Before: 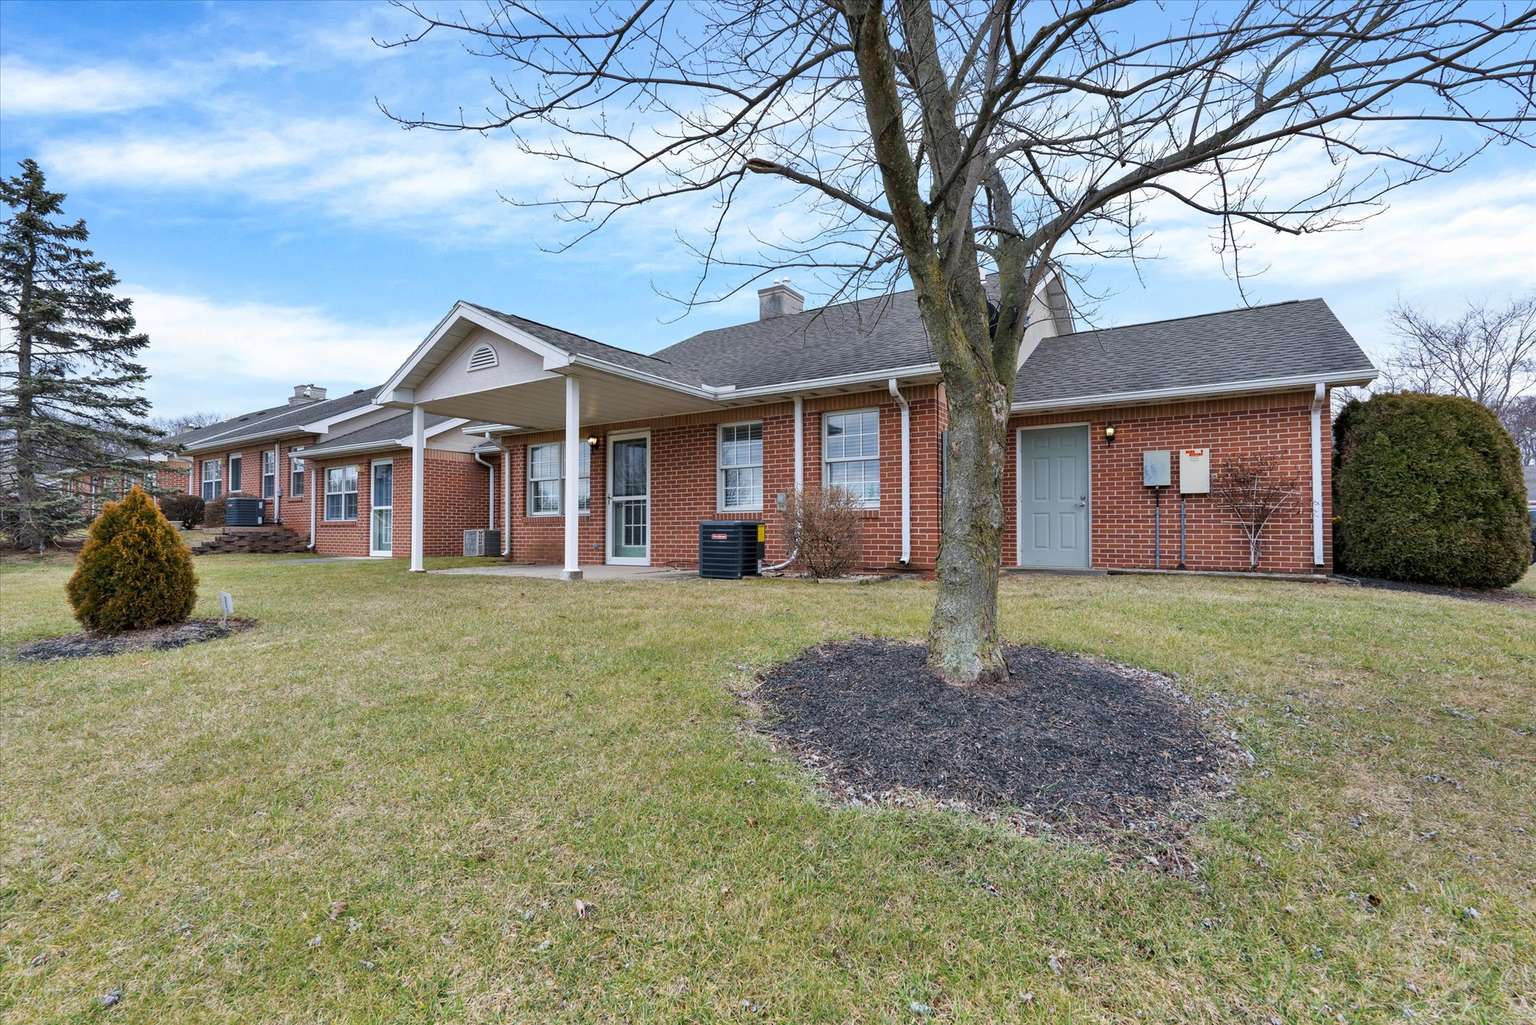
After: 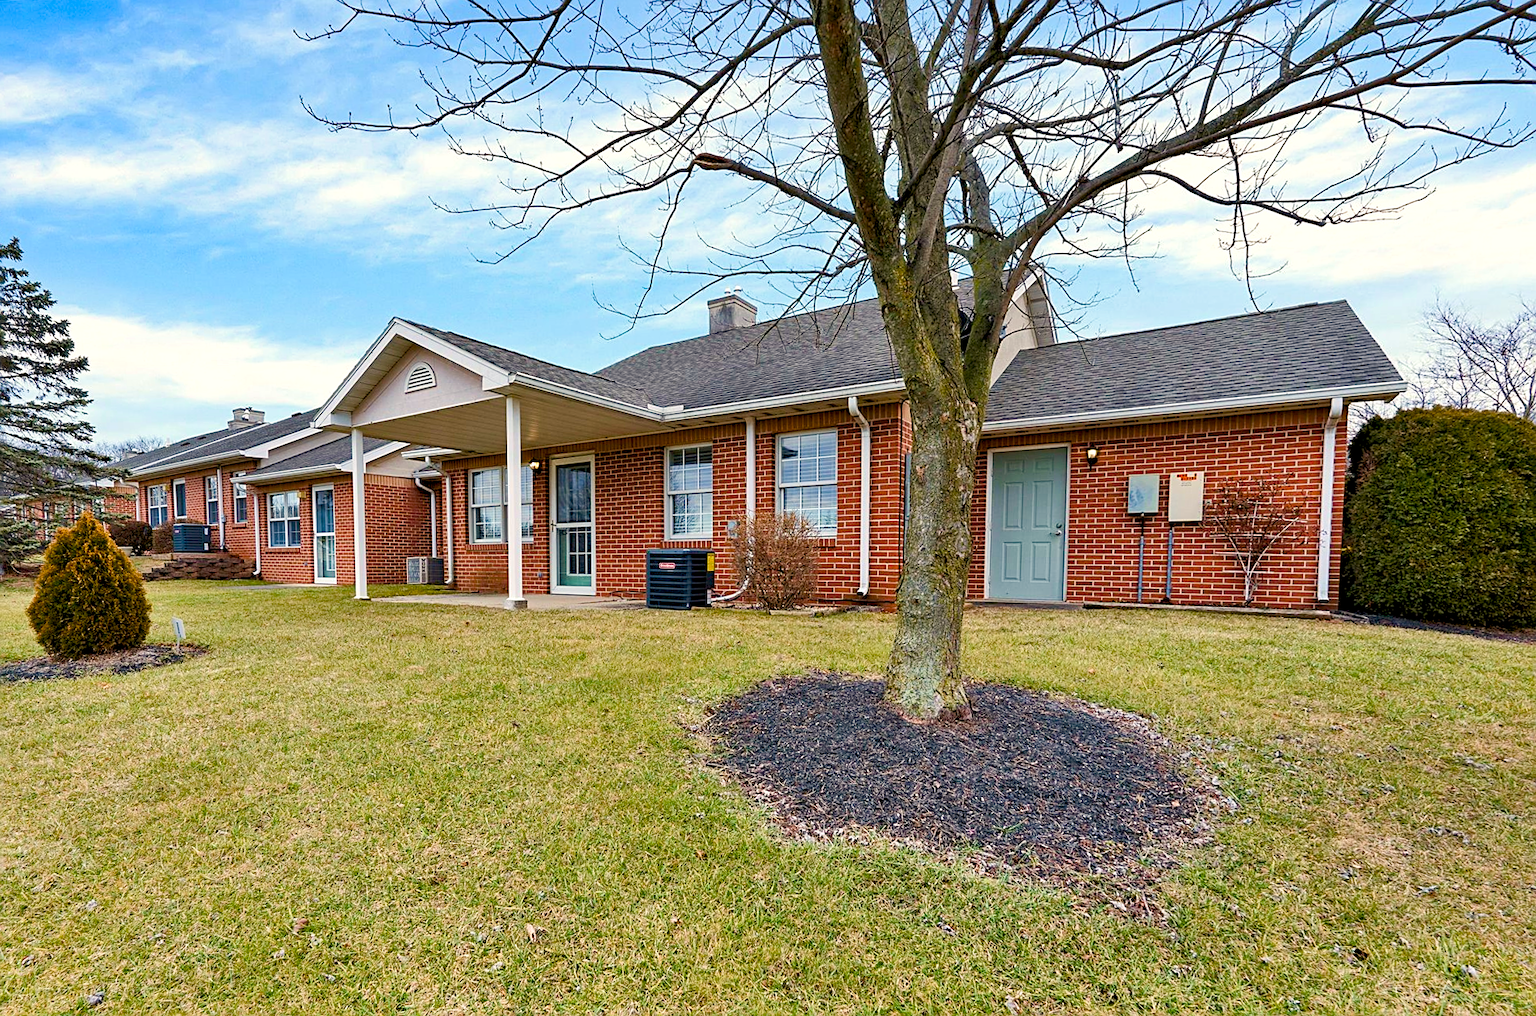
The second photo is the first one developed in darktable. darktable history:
white balance: red 1.045, blue 0.932
tone equalizer: -8 EV -0.417 EV, -7 EV -0.389 EV, -6 EV -0.333 EV, -5 EV -0.222 EV, -3 EV 0.222 EV, -2 EV 0.333 EV, -1 EV 0.389 EV, +0 EV 0.417 EV, edges refinement/feathering 500, mask exposure compensation -1.57 EV, preserve details no
sharpen: on, module defaults
color balance rgb: global offset › luminance -0.5%, perceptual saturation grading › highlights -17.77%, perceptual saturation grading › mid-tones 33.1%, perceptual saturation grading › shadows 50.52%, perceptual brilliance grading › highlights 10.8%, perceptual brilliance grading › shadows -10.8%, global vibrance 24.22%, contrast -25%
haze removal: compatibility mode true, adaptive false
rotate and perspective: rotation 0.062°, lens shift (vertical) 0.115, lens shift (horizontal) -0.133, crop left 0.047, crop right 0.94, crop top 0.061, crop bottom 0.94
velvia: on, module defaults
crop and rotate: left 0.126%
